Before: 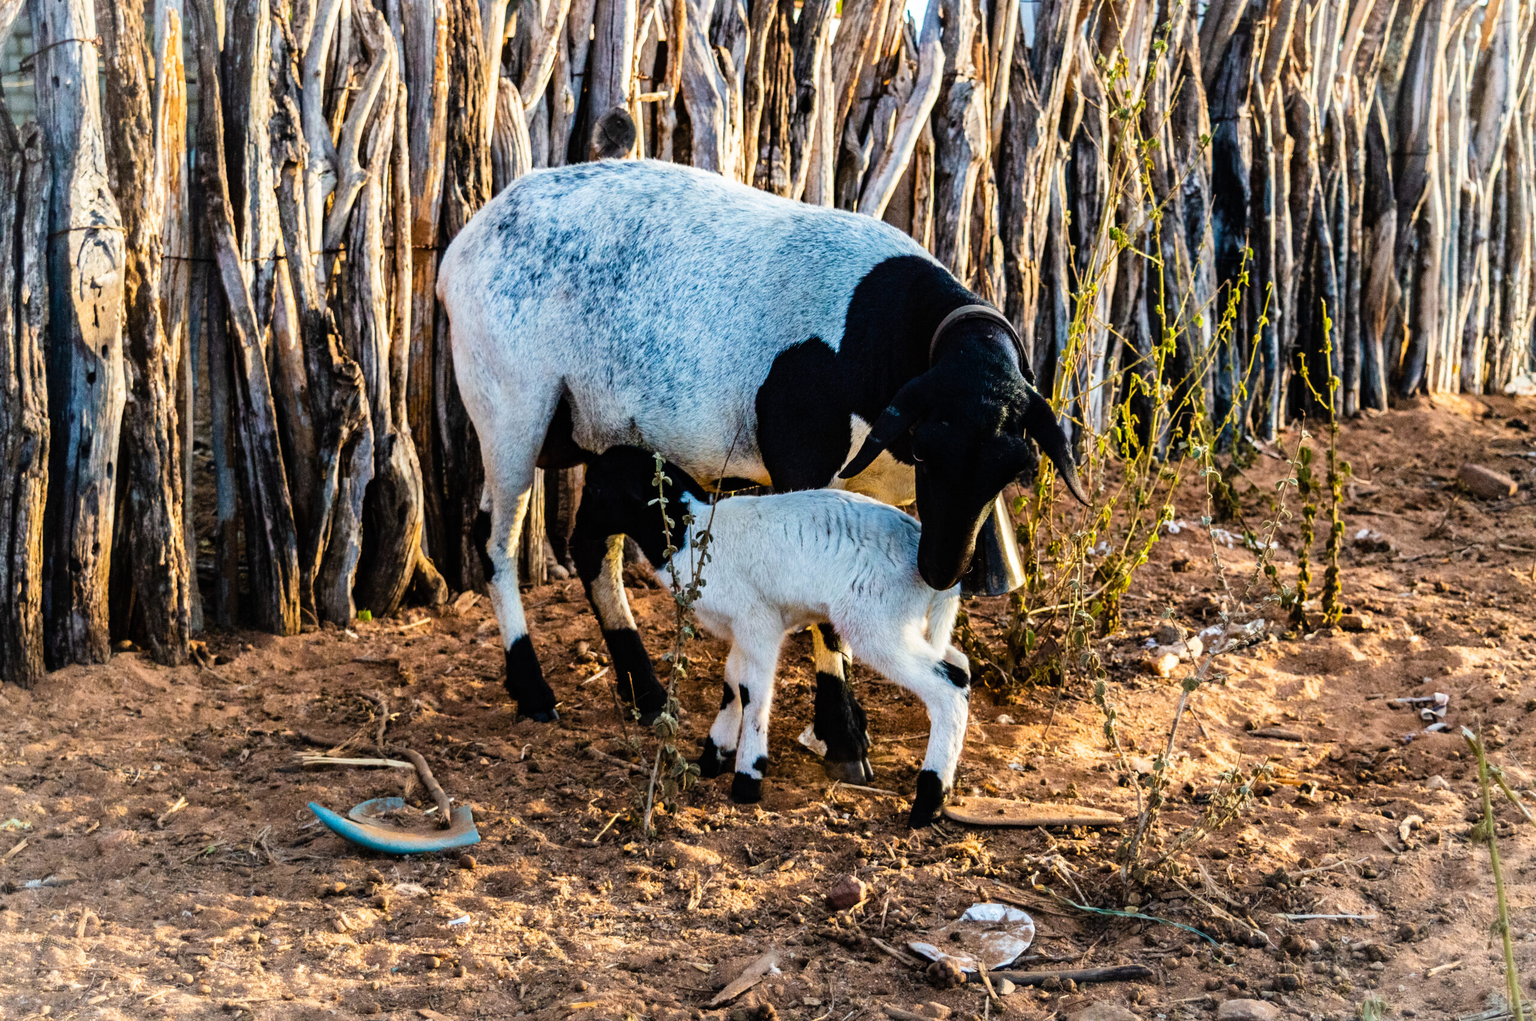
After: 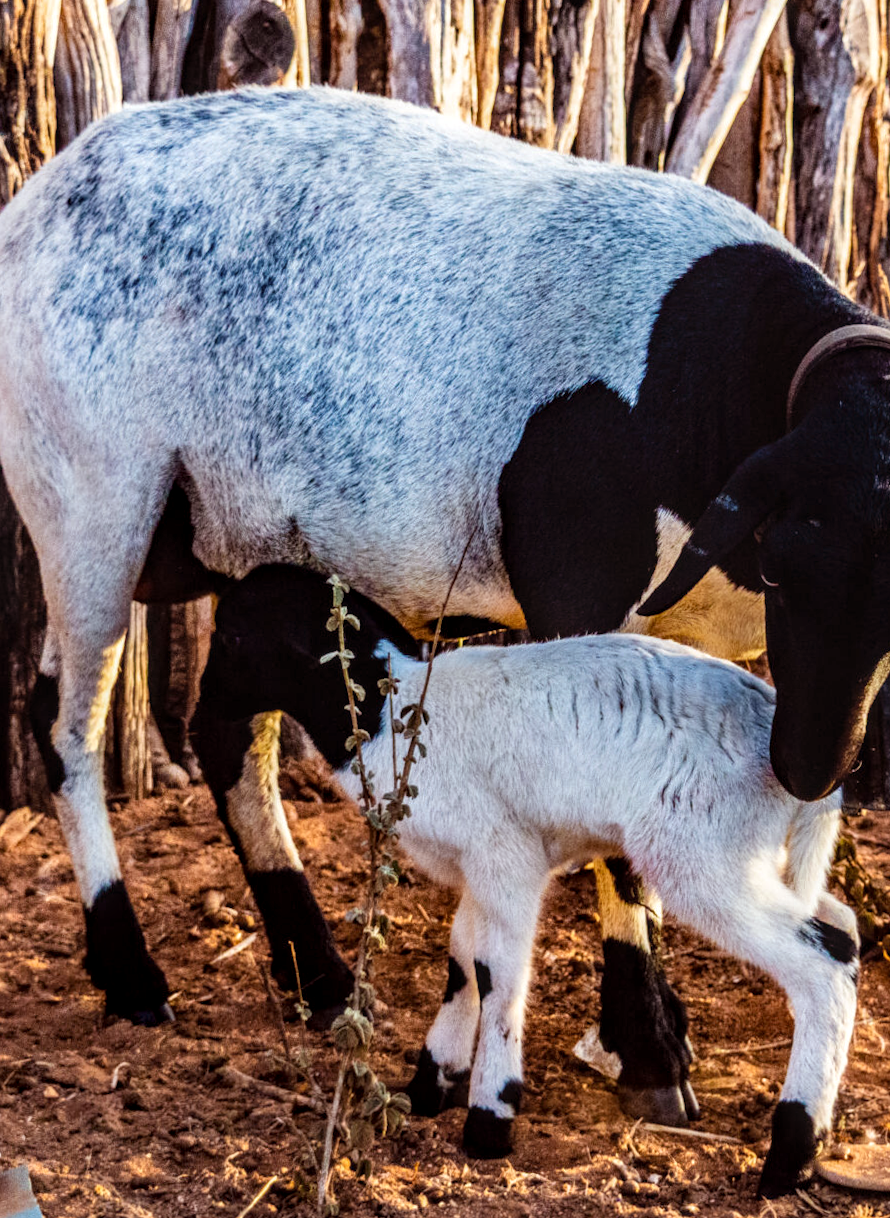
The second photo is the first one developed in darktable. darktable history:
crop and rotate: left 29.476%, top 10.214%, right 35.32%, bottom 17.333%
local contrast: on, module defaults
rotate and perspective: rotation -0.45°, automatic cropping original format, crop left 0.008, crop right 0.992, crop top 0.012, crop bottom 0.988
rgb levels: mode RGB, independent channels, levels [[0, 0.474, 1], [0, 0.5, 1], [0, 0.5, 1]]
